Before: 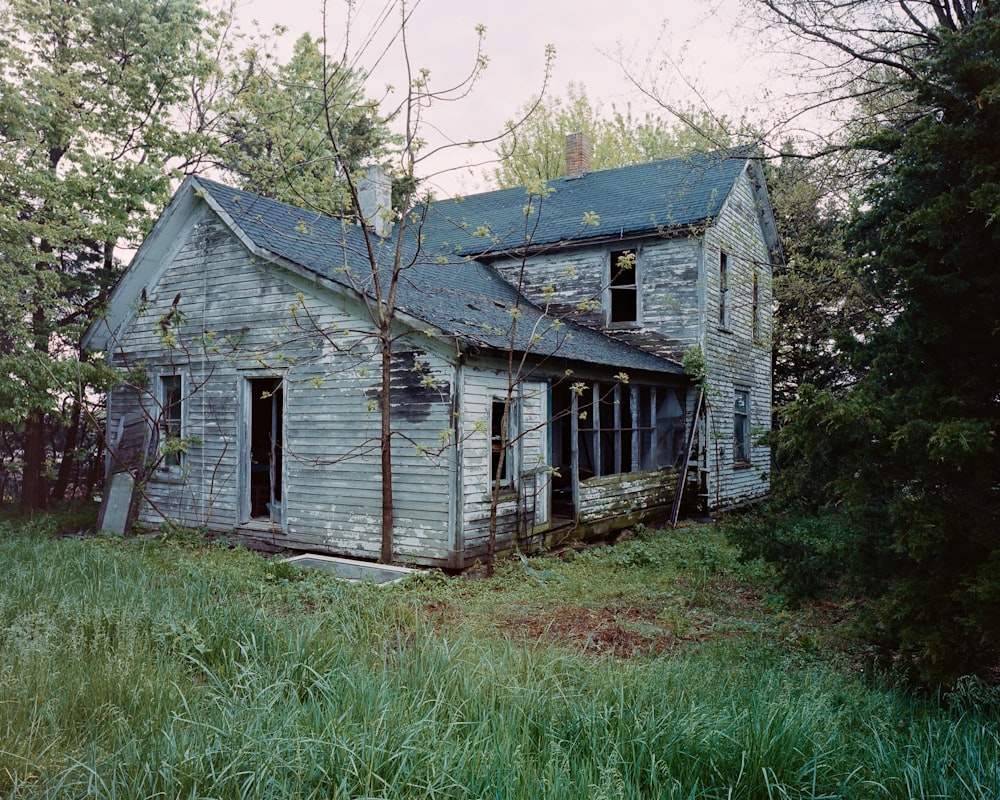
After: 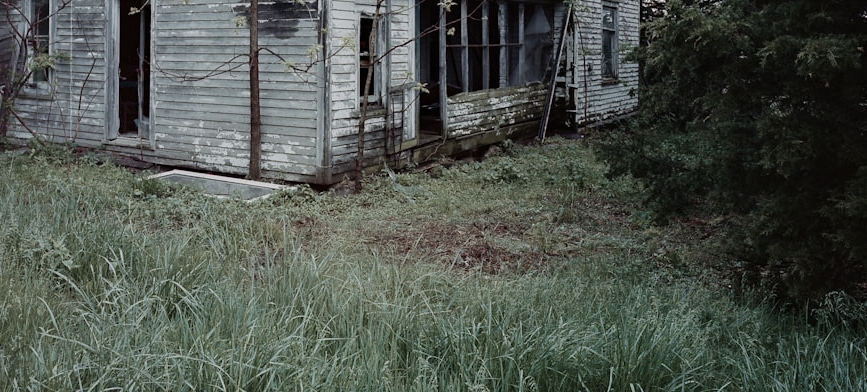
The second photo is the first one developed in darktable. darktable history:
color zones: curves: ch0 [(0, 0.6) (0.129, 0.508) (0.193, 0.483) (0.429, 0.5) (0.571, 0.5) (0.714, 0.5) (0.857, 0.5) (1, 0.6)]; ch1 [(0, 0.481) (0.112, 0.245) (0.213, 0.223) (0.429, 0.233) (0.571, 0.231) (0.683, 0.242) (0.857, 0.296) (1, 0.481)]
crop and rotate: left 13.286%, top 48.091%, bottom 2.89%
